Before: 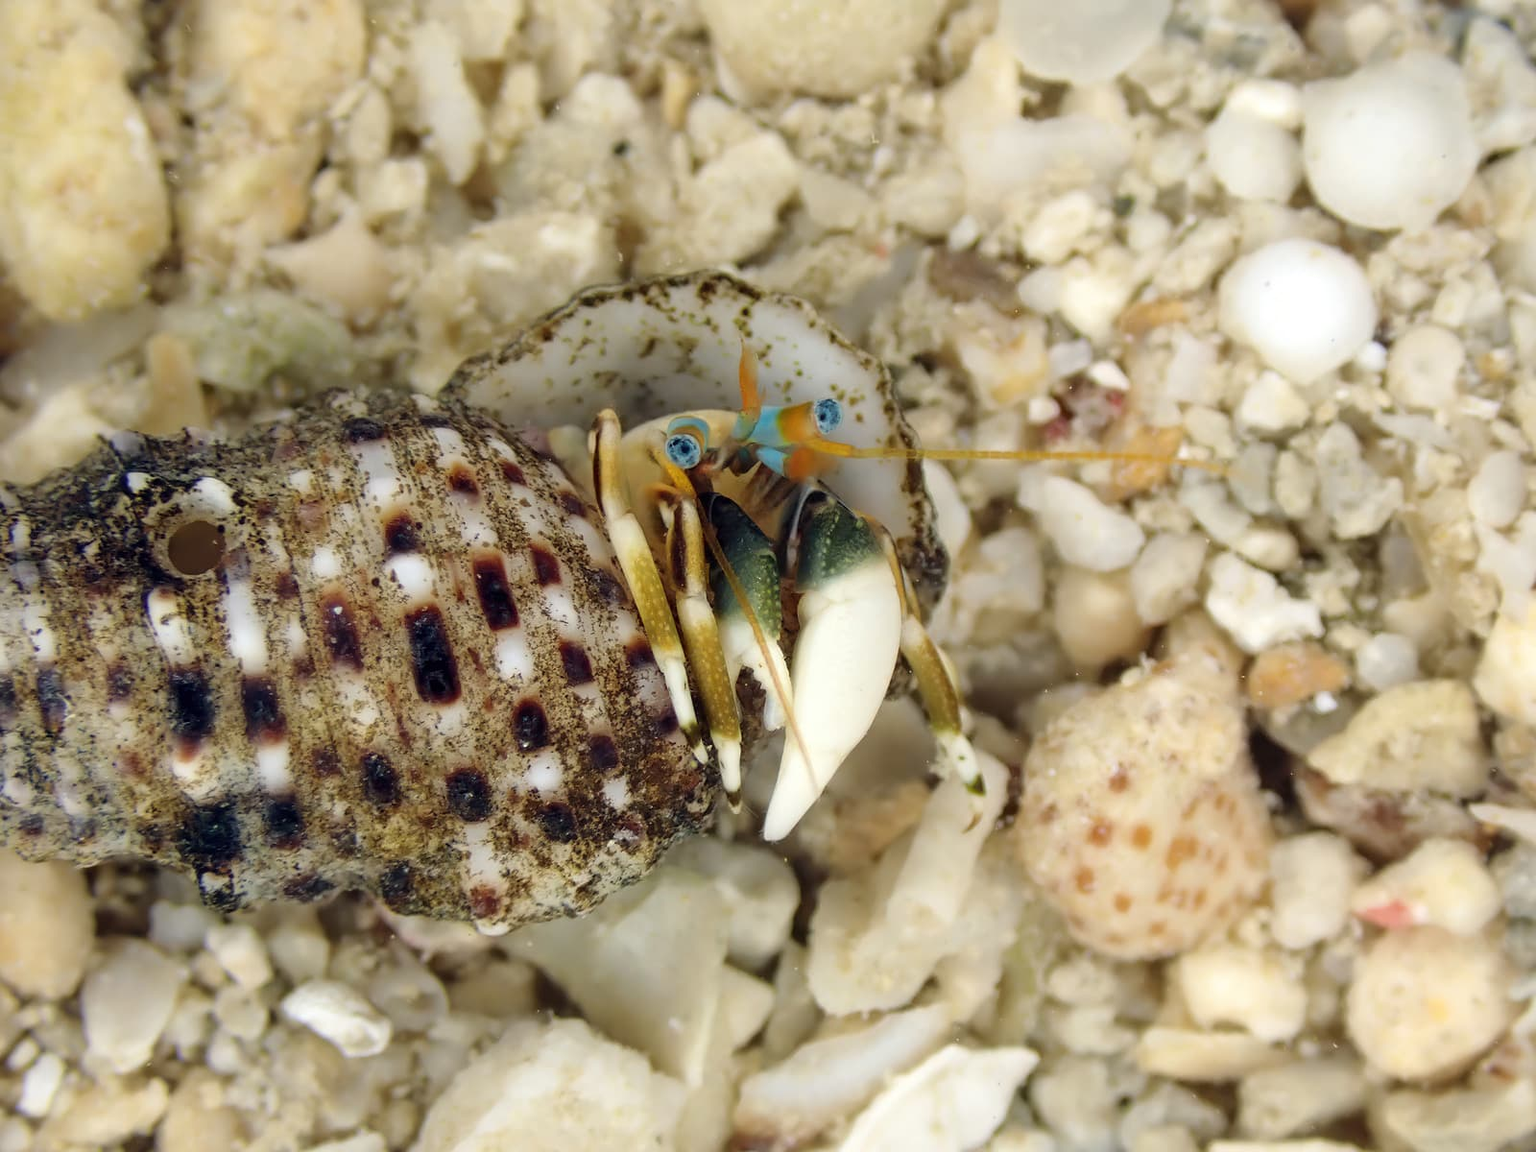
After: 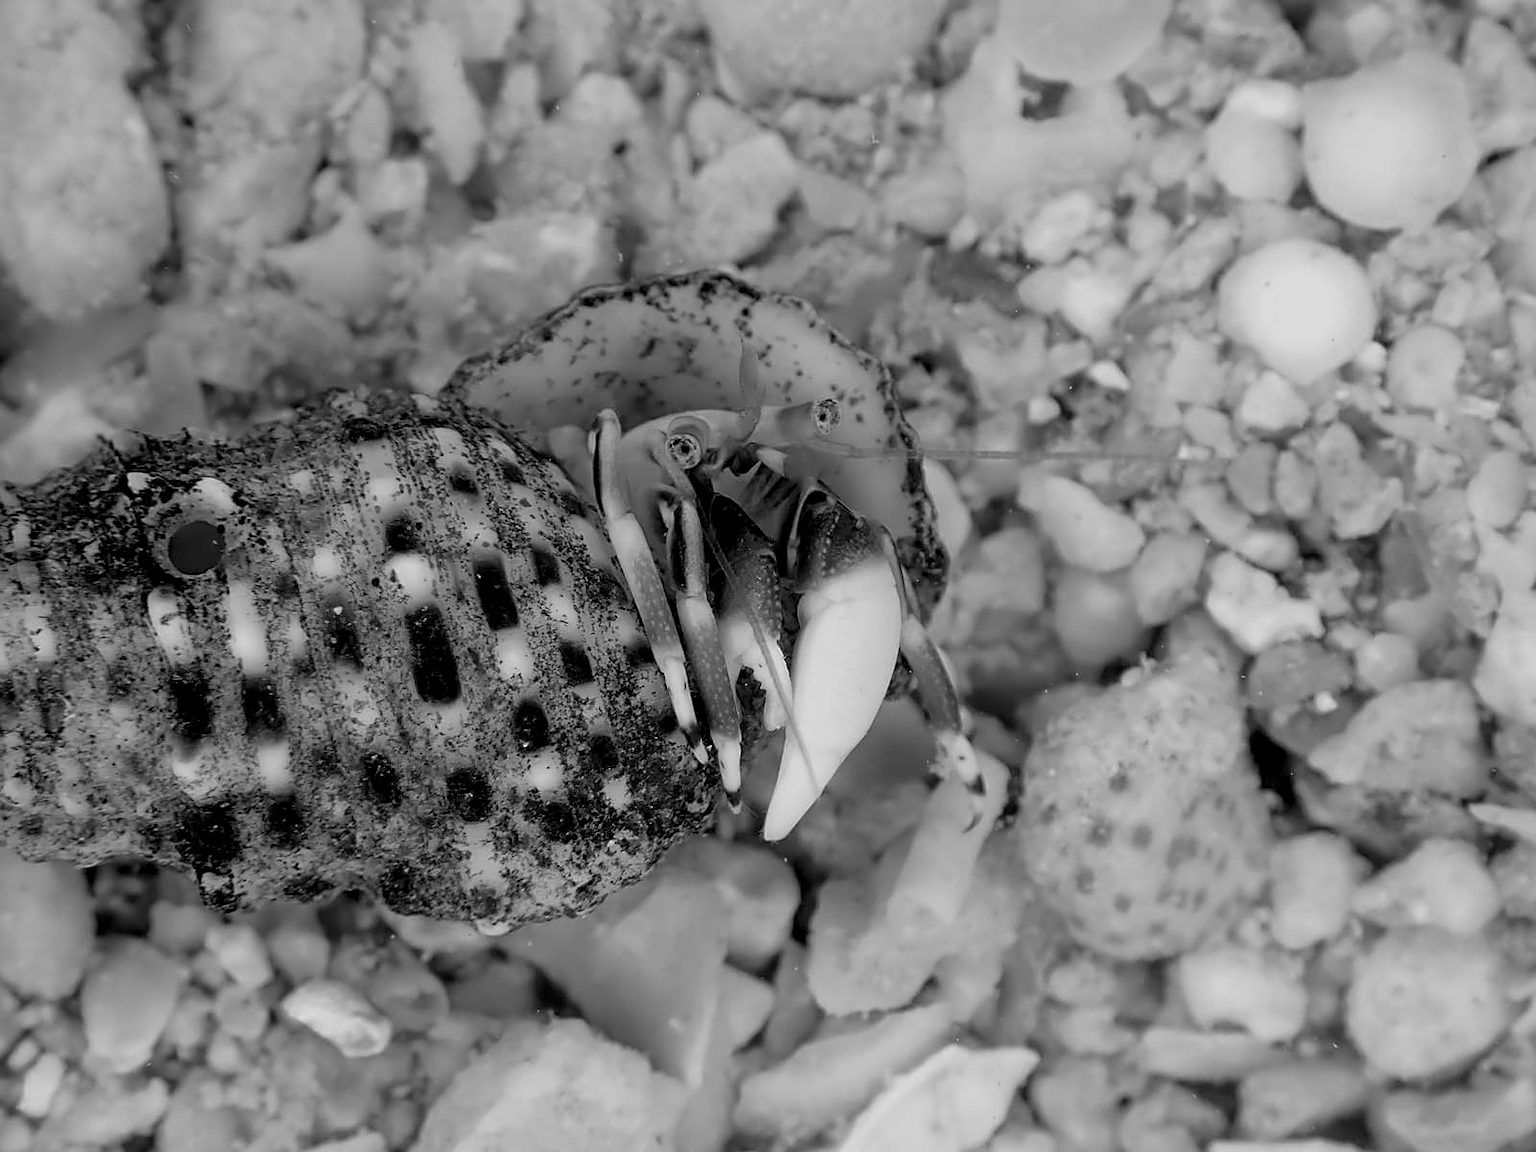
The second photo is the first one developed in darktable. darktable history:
exposure: black level correction 0.011, exposure -0.484 EV, compensate highlight preservation false
color zones: curves: ch0 [(0, 0.613) (0.01, 0.613) (0.245, 0.448) (0.498, 0.529) (0.642, 0.665) (0.879, 0.777) (0.99, 0.613)]; ch1 [(0, 0) (0.143, 0) (0.286, 0) (0.429, 0) (0.571, 0) (0.714, 0) (0.857, 0)]
sharpen: on, module defaults
